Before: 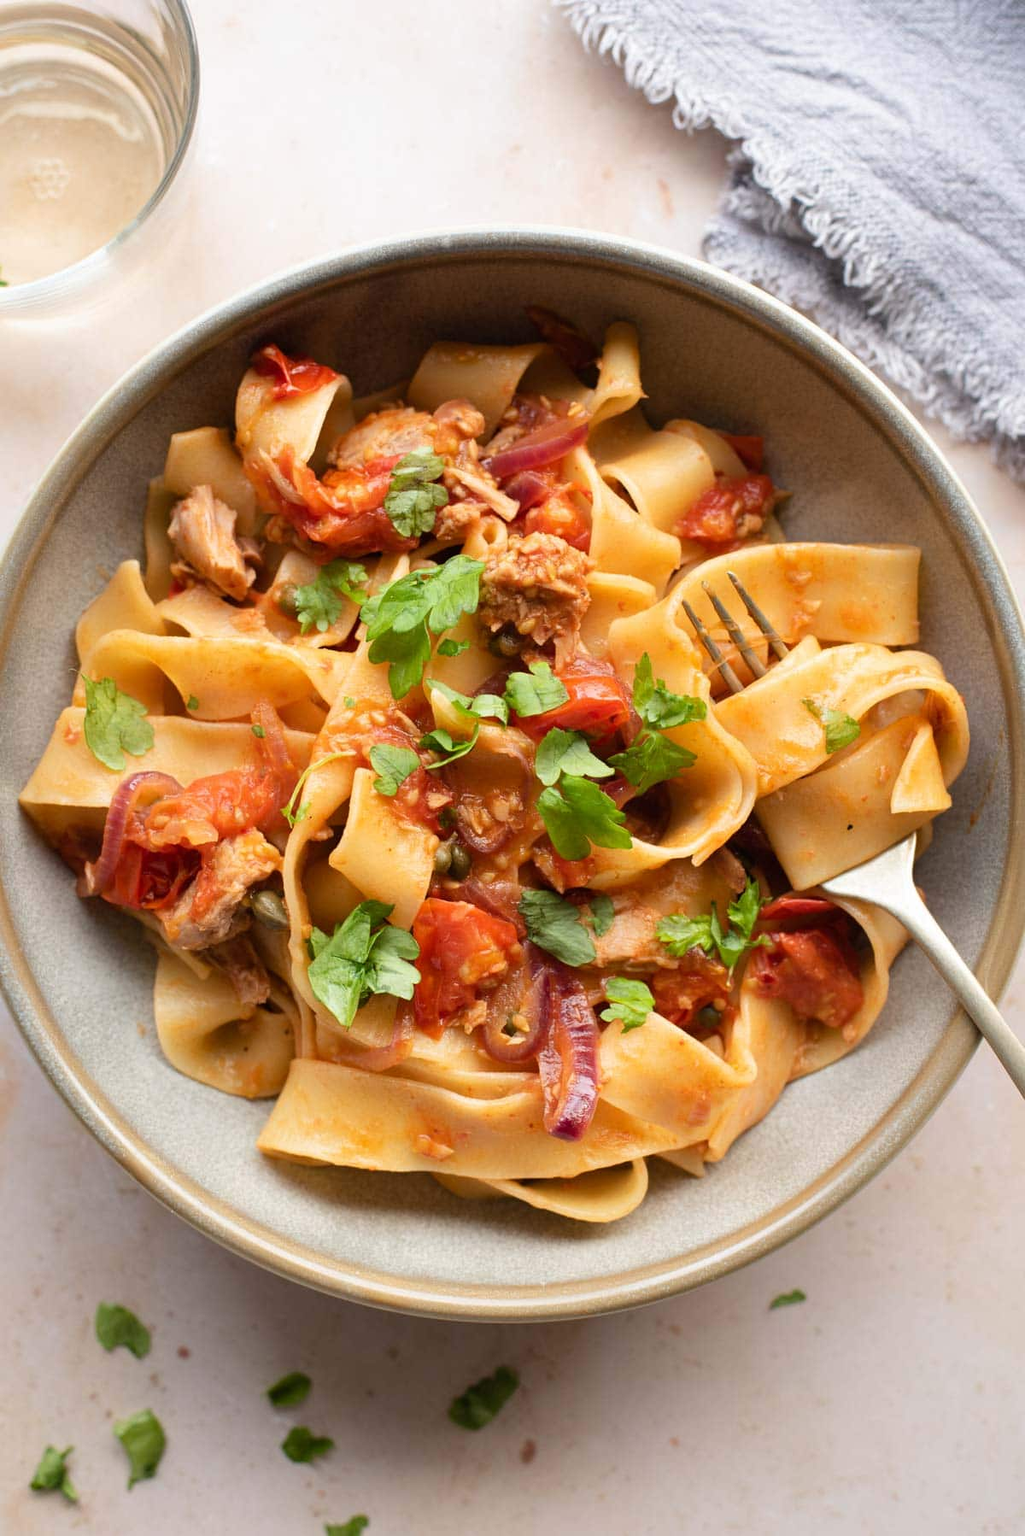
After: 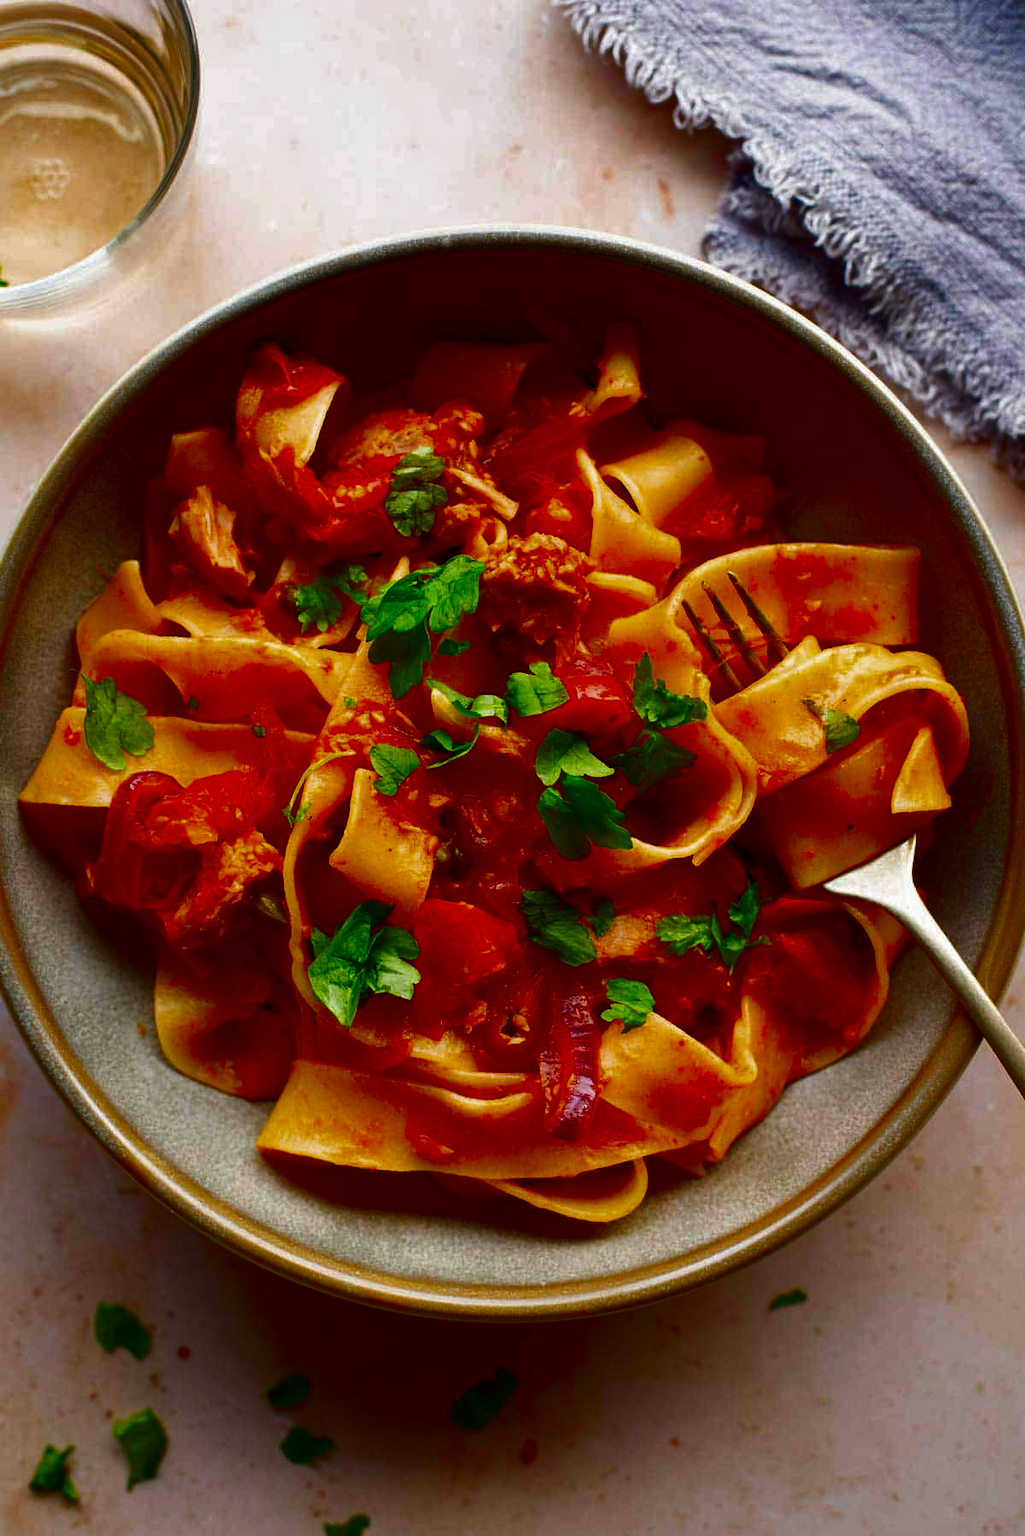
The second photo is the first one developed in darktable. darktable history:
contrast brightness saturation: brightness -0.983, saturation 0.993
